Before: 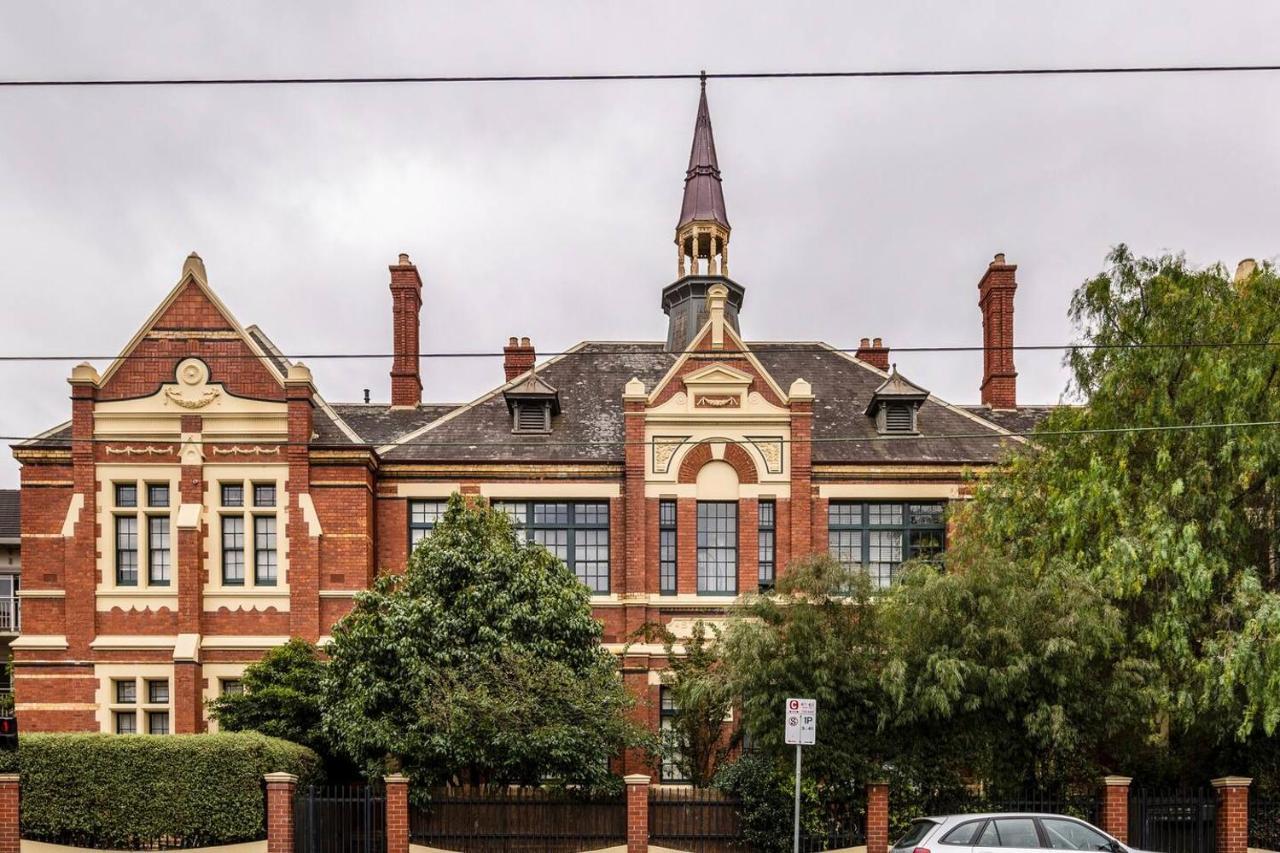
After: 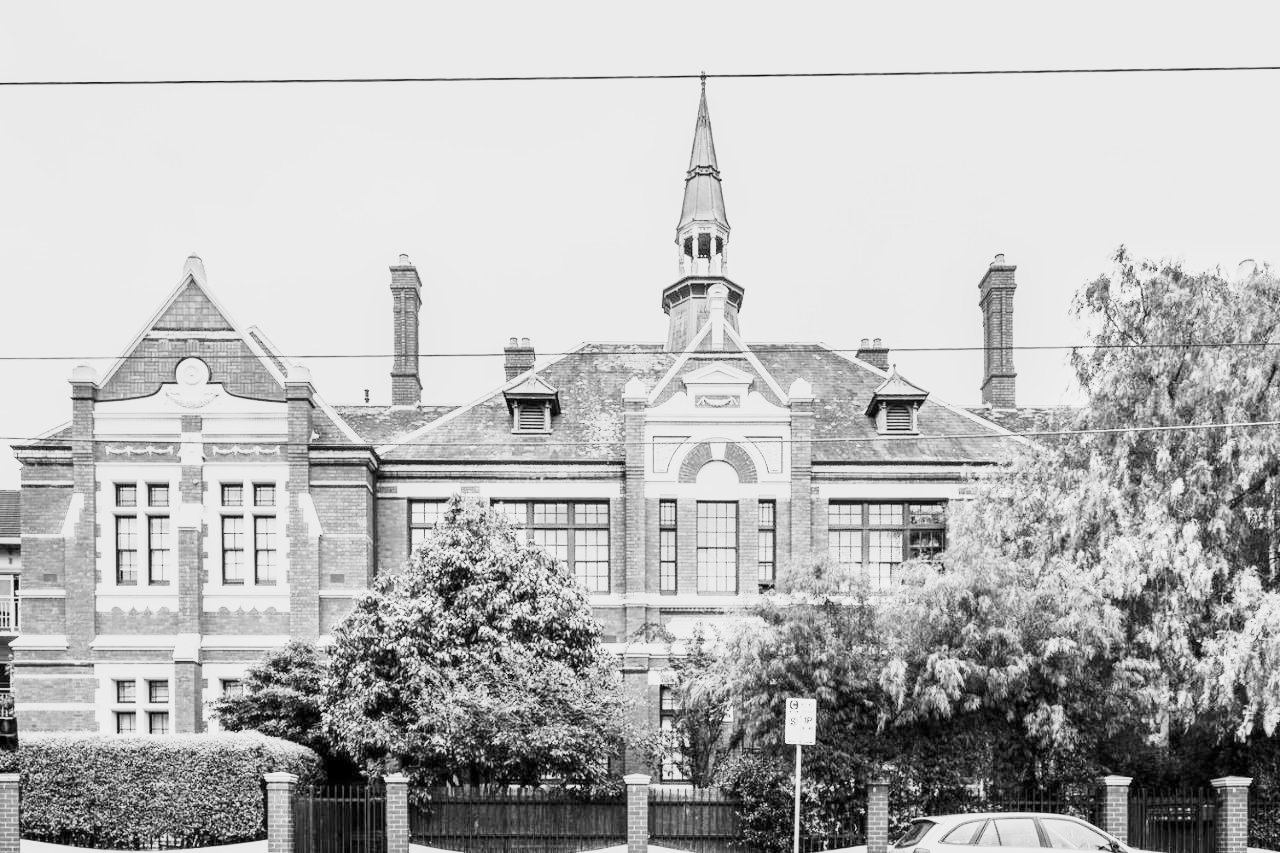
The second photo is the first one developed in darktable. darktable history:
monochrome: a -92.57, b 58.91
base curve: curves: ch0 [(0, 0) (0.495, 0.917) (1, 1)]
